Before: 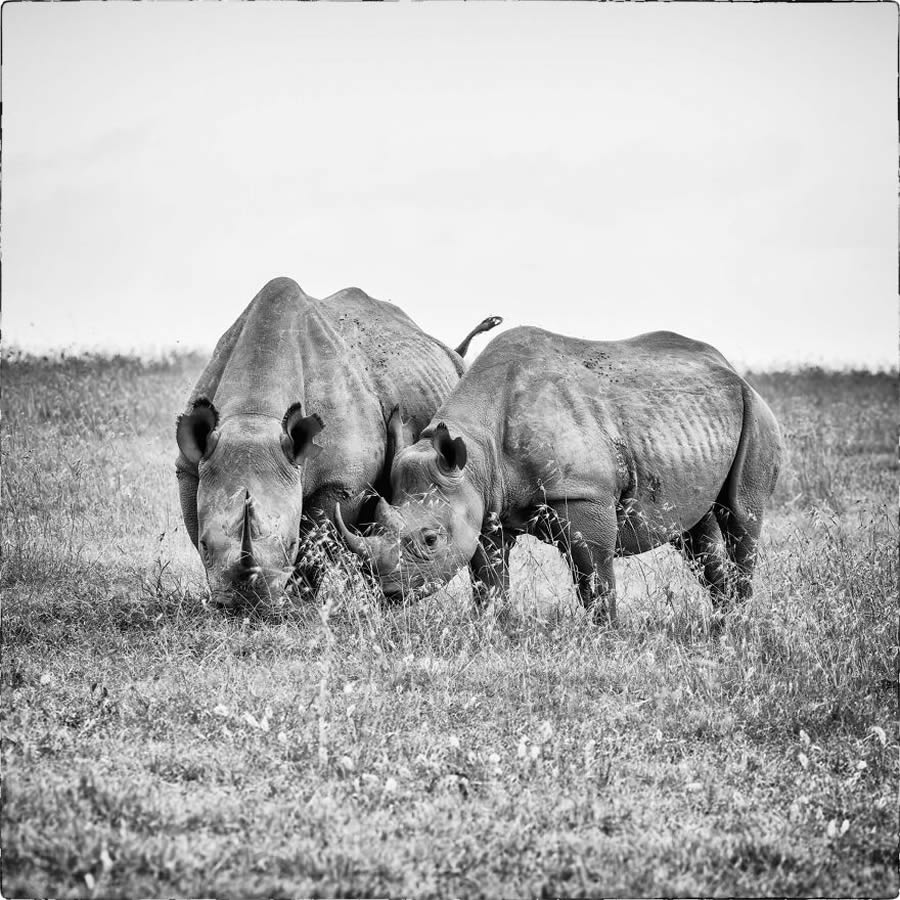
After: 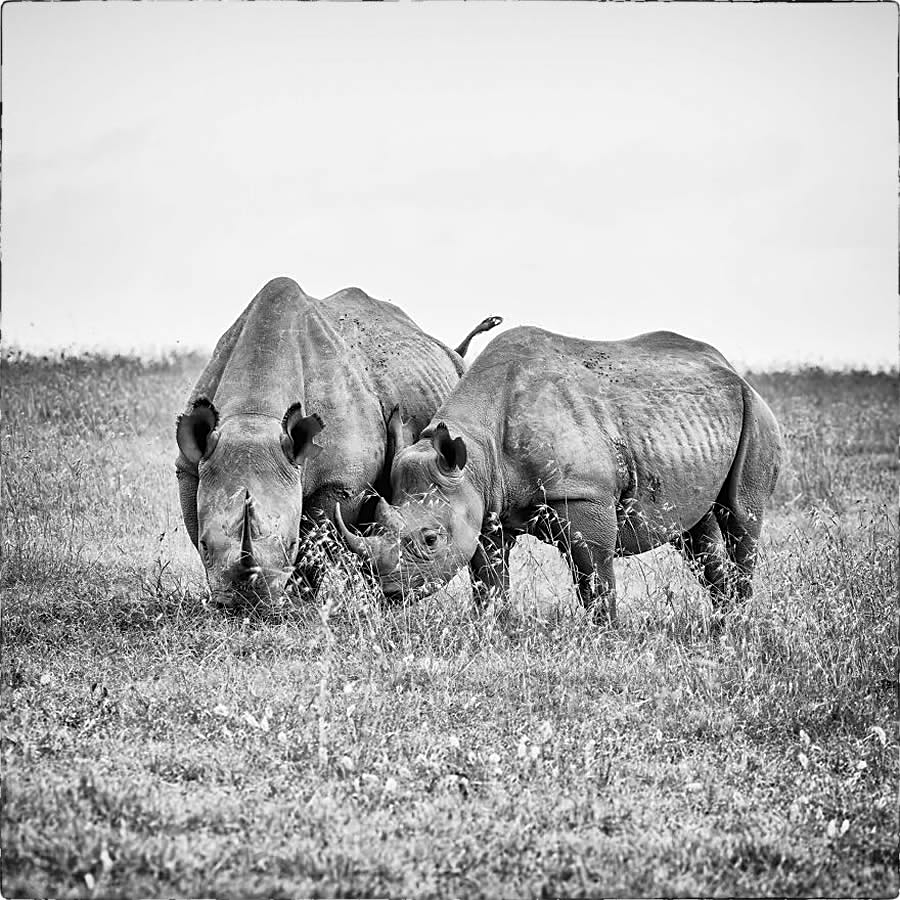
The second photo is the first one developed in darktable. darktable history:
color zones: curves: ch1 [(0, 0.153) (0.143, 0.15) (0.286, 0.151) (0.429, 0.152) (0.571, 0.152) (0.714, 0.151) (0.857, 0.151) (1, 0.153)]
sharpen: on, module defaults
